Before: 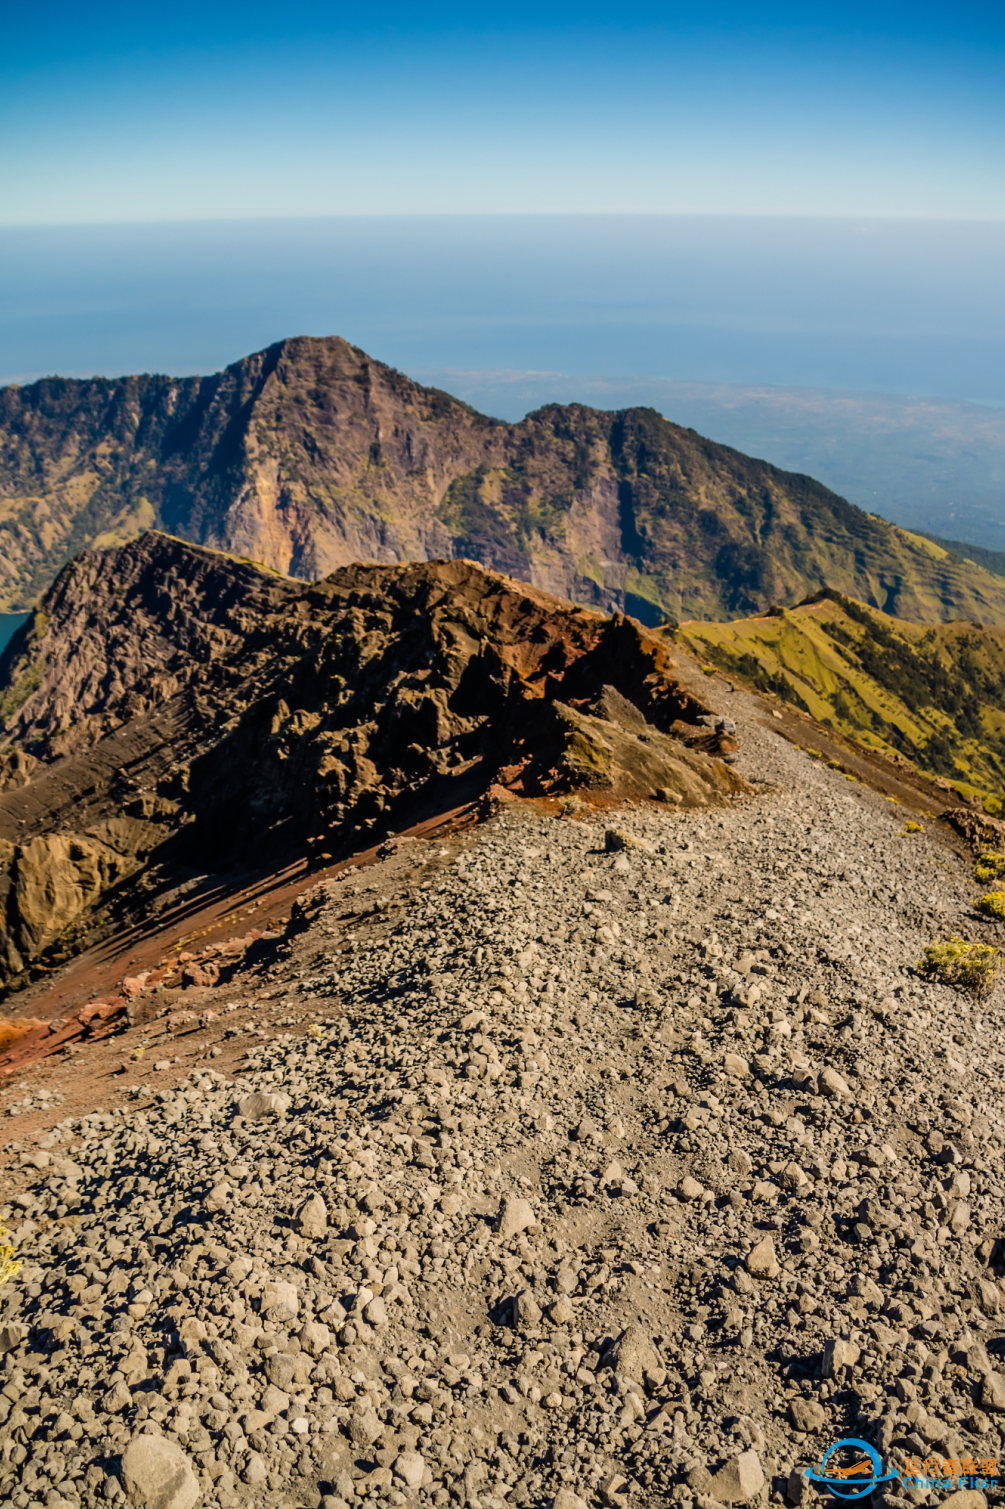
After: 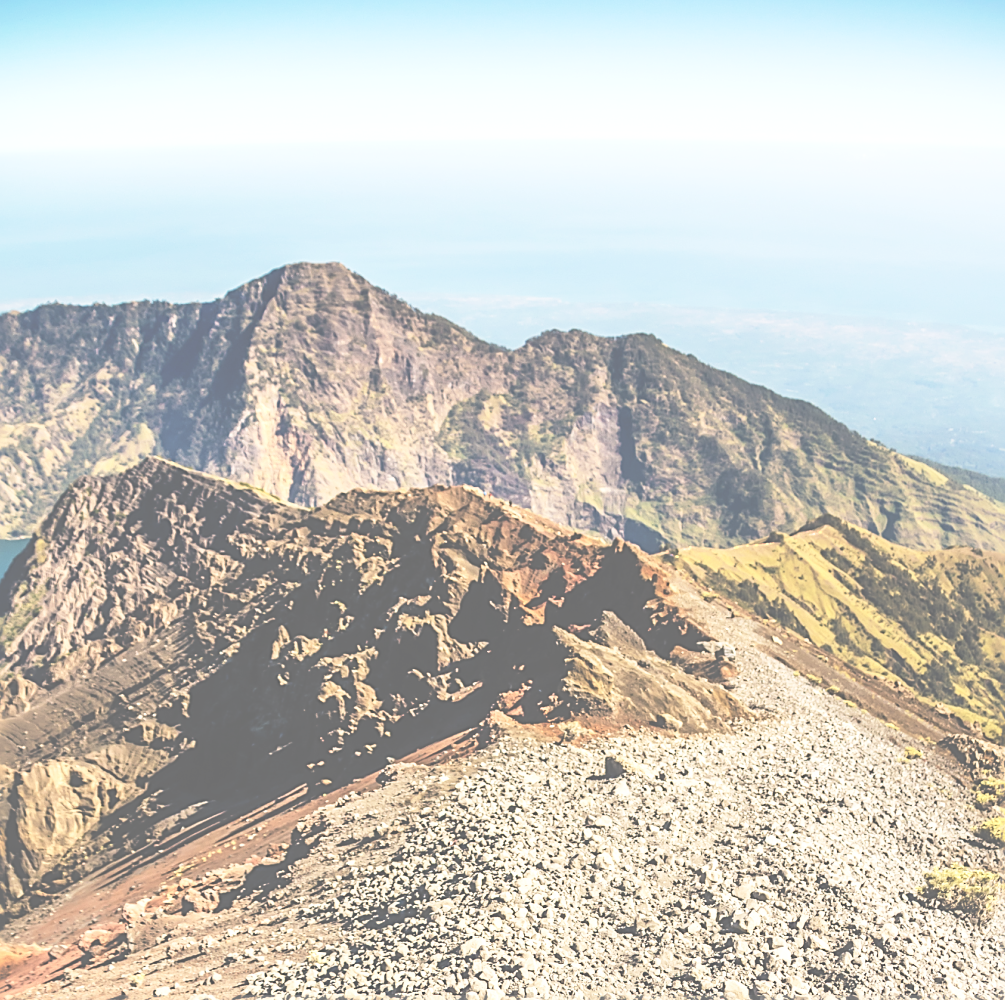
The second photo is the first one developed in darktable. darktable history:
crop and rotate: top 4.925%, bottom 28.805%
levels: black 0.048%, levels [0, 0.498, 1]
local contrast: highlights 105%, shadows 102%, detail 119%, midtone range 0.2
exposure: black level correction -0.07, exposure 0.503 EV, compensate highlight preservation false
contrast brightness saturation: contrast 0.111, saturation -0.164
base curve: curves: ch0 [(0, 0) (0.028, 0.03) (0.121, 0.232) (0.46, 0.748) (0.859, 0.968) (1, 1)], preserve colors none
sharpen: on, module defaults
